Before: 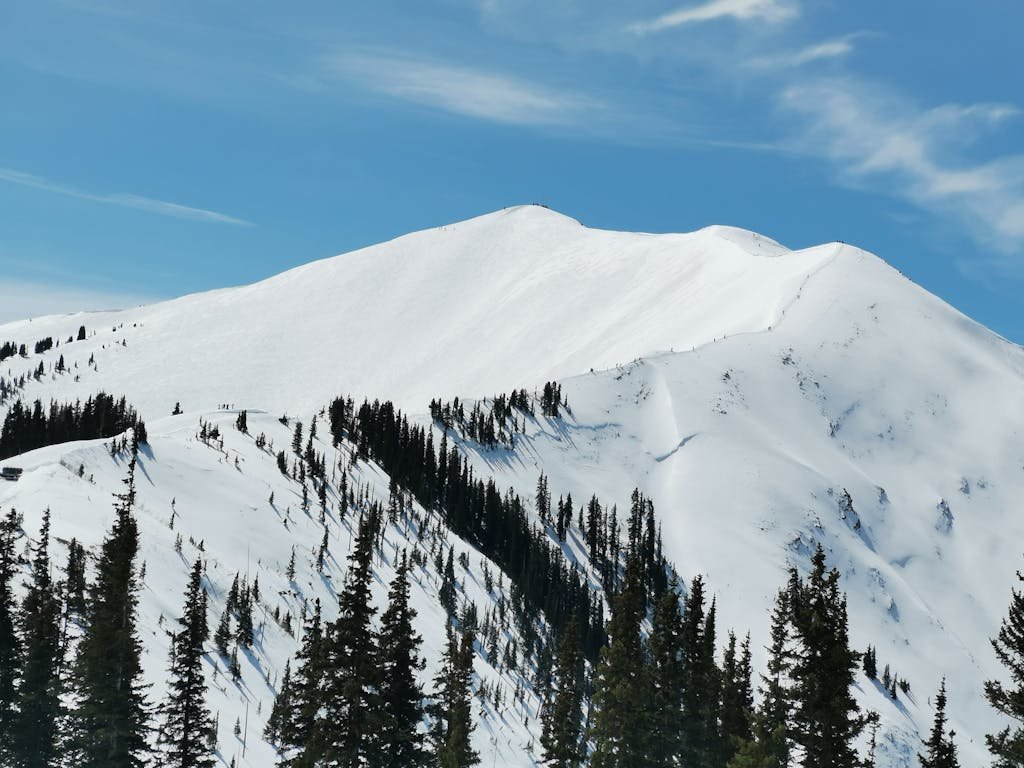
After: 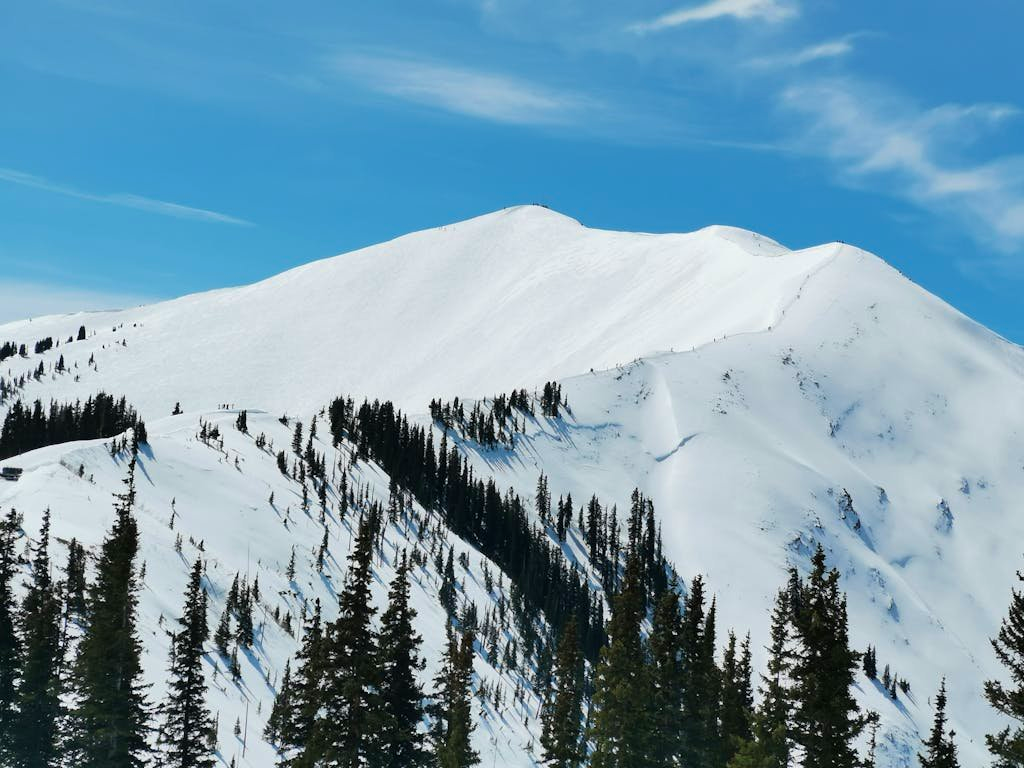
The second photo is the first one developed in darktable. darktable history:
velvia: on, module defaults
contrast brightness saturation: contrast 0.04, saturation 0.16
